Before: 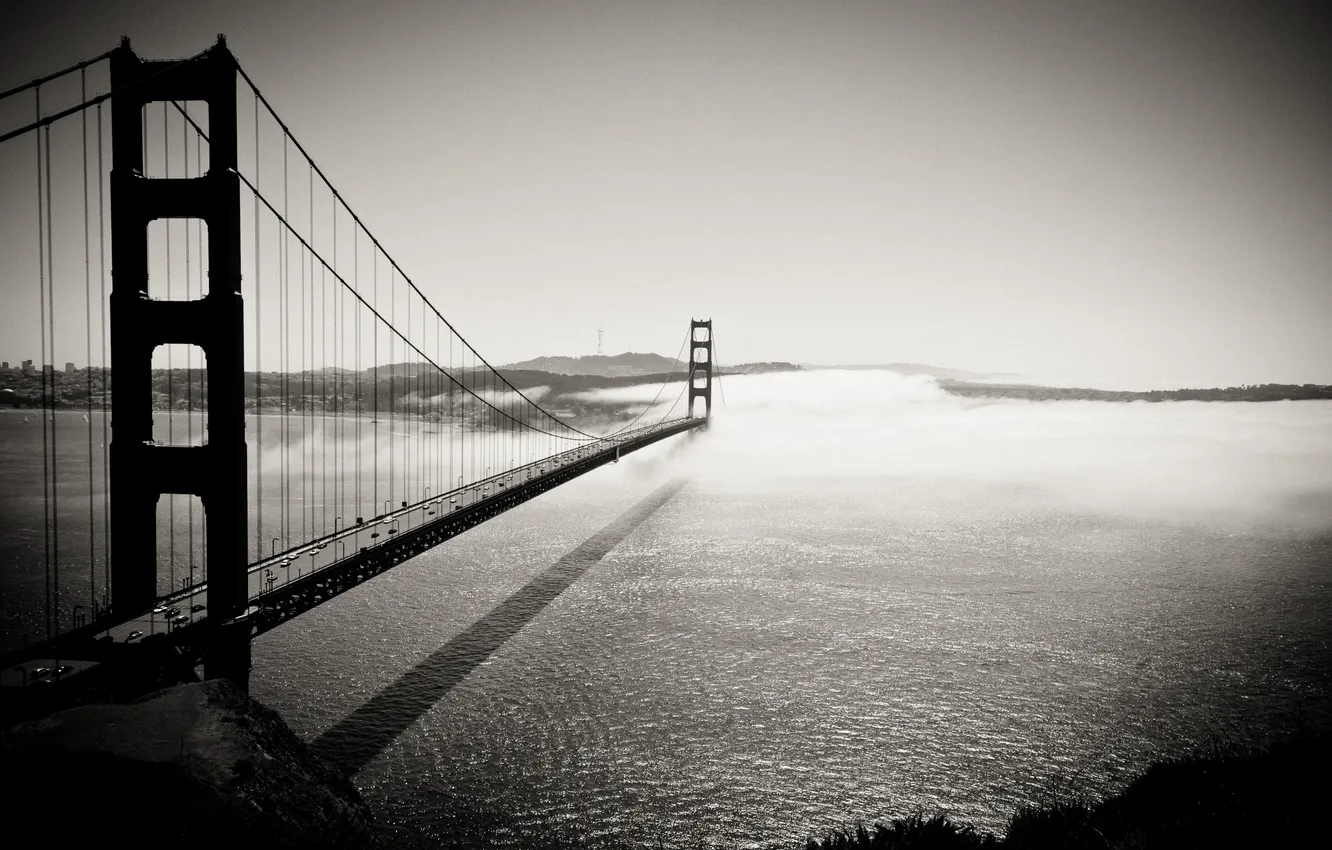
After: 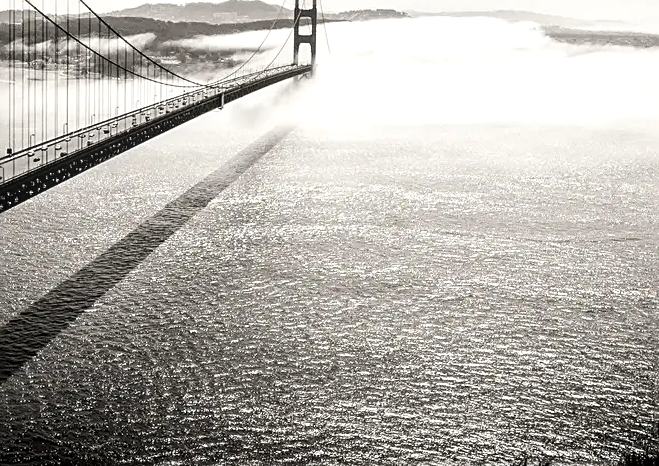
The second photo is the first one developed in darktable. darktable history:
local contrast: highlights 62%, detail 143%, midtone range 0.424
crop: left 29.658%, top 41.615%, right 20.818%, bottom 3.482%
tone equalizer: -8 EV 0.008 EV, -7 EV -0.039 EV, -6 EV 0.029 EV, -5 EV 0.036 EV, -4 EV 0.301 EV, -3 EV 0.617 EV, -2 EV 0.588 EV, -1 EV 0.206 EV, +0 EV 0.022 EV, edges refinement/feathering 500, mask exposure compensation -1.57 EV, preserve details guided filter
sharpen: on, module defaults
